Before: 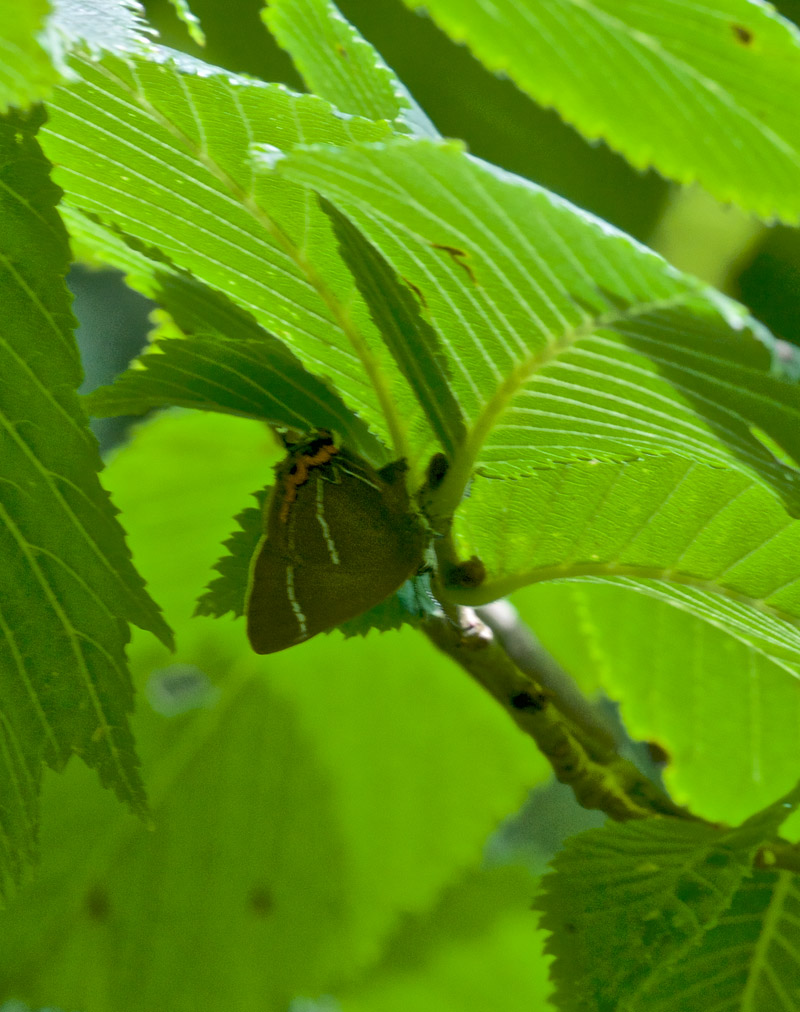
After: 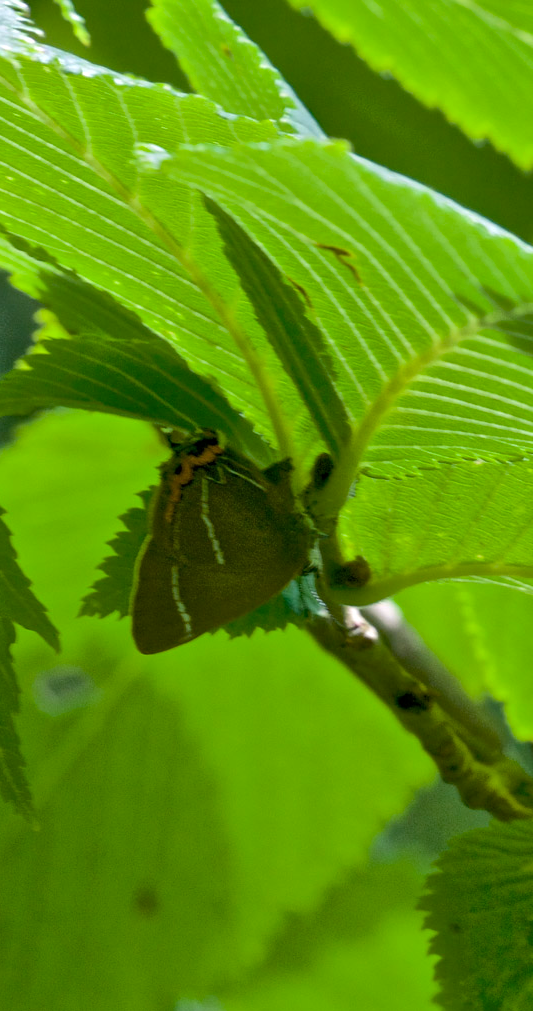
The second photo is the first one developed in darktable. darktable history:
crop and rotate: left 14.489%, right 18.837%
haze removal: strength 0.297, distance 0.248, compatibility mode true, adaptive false
